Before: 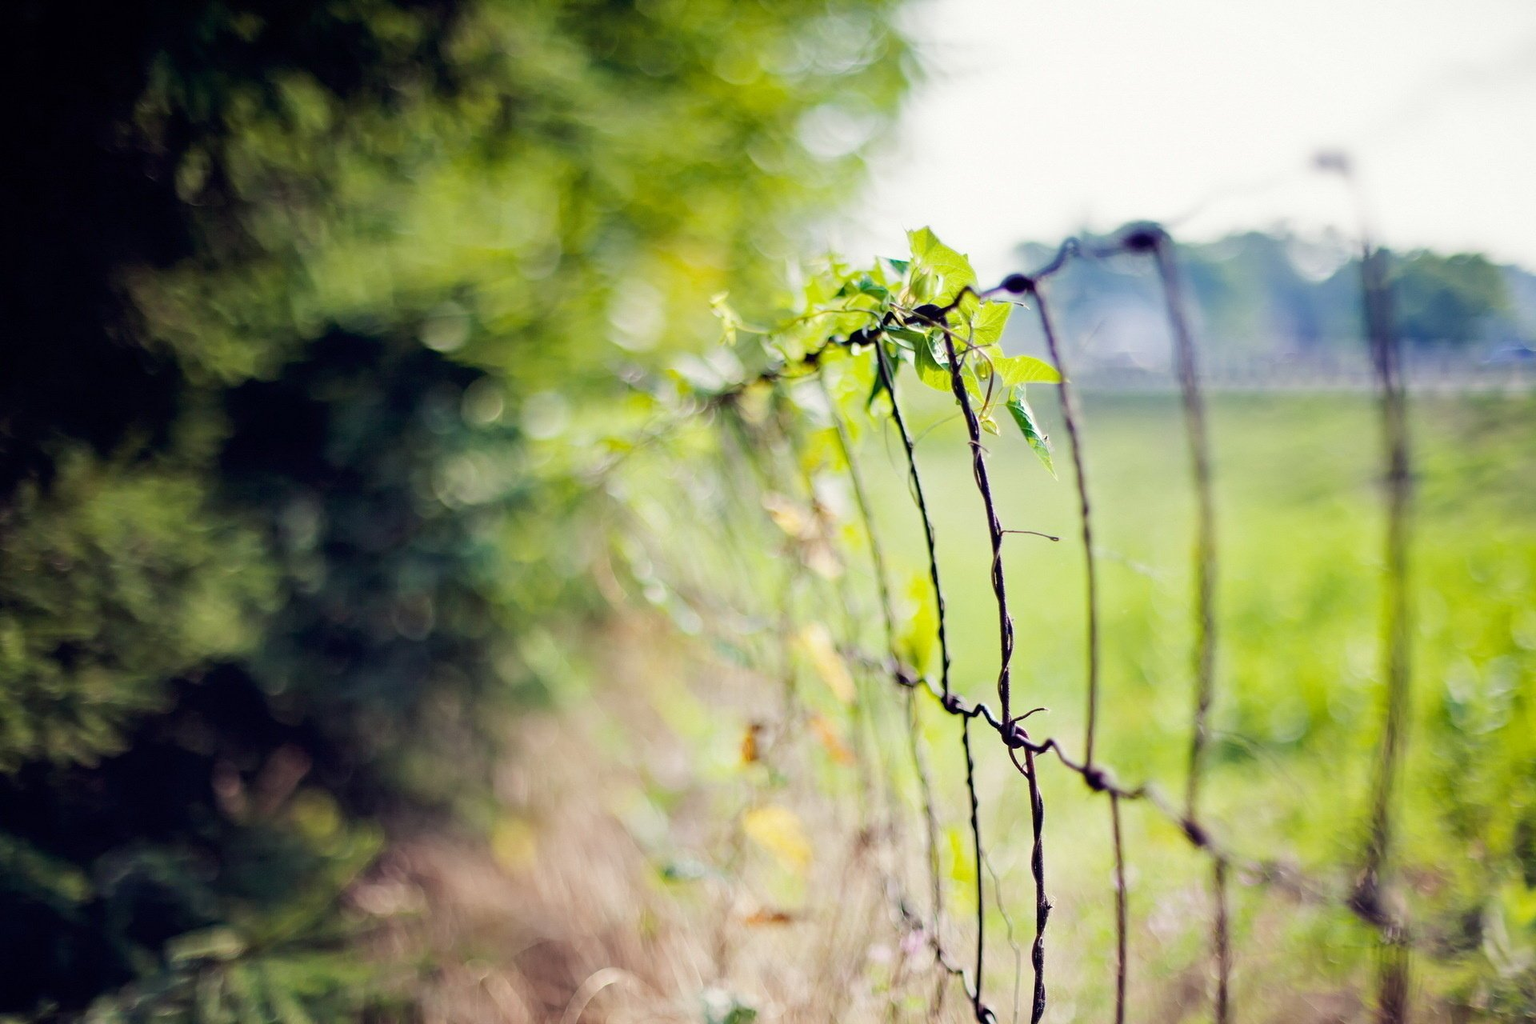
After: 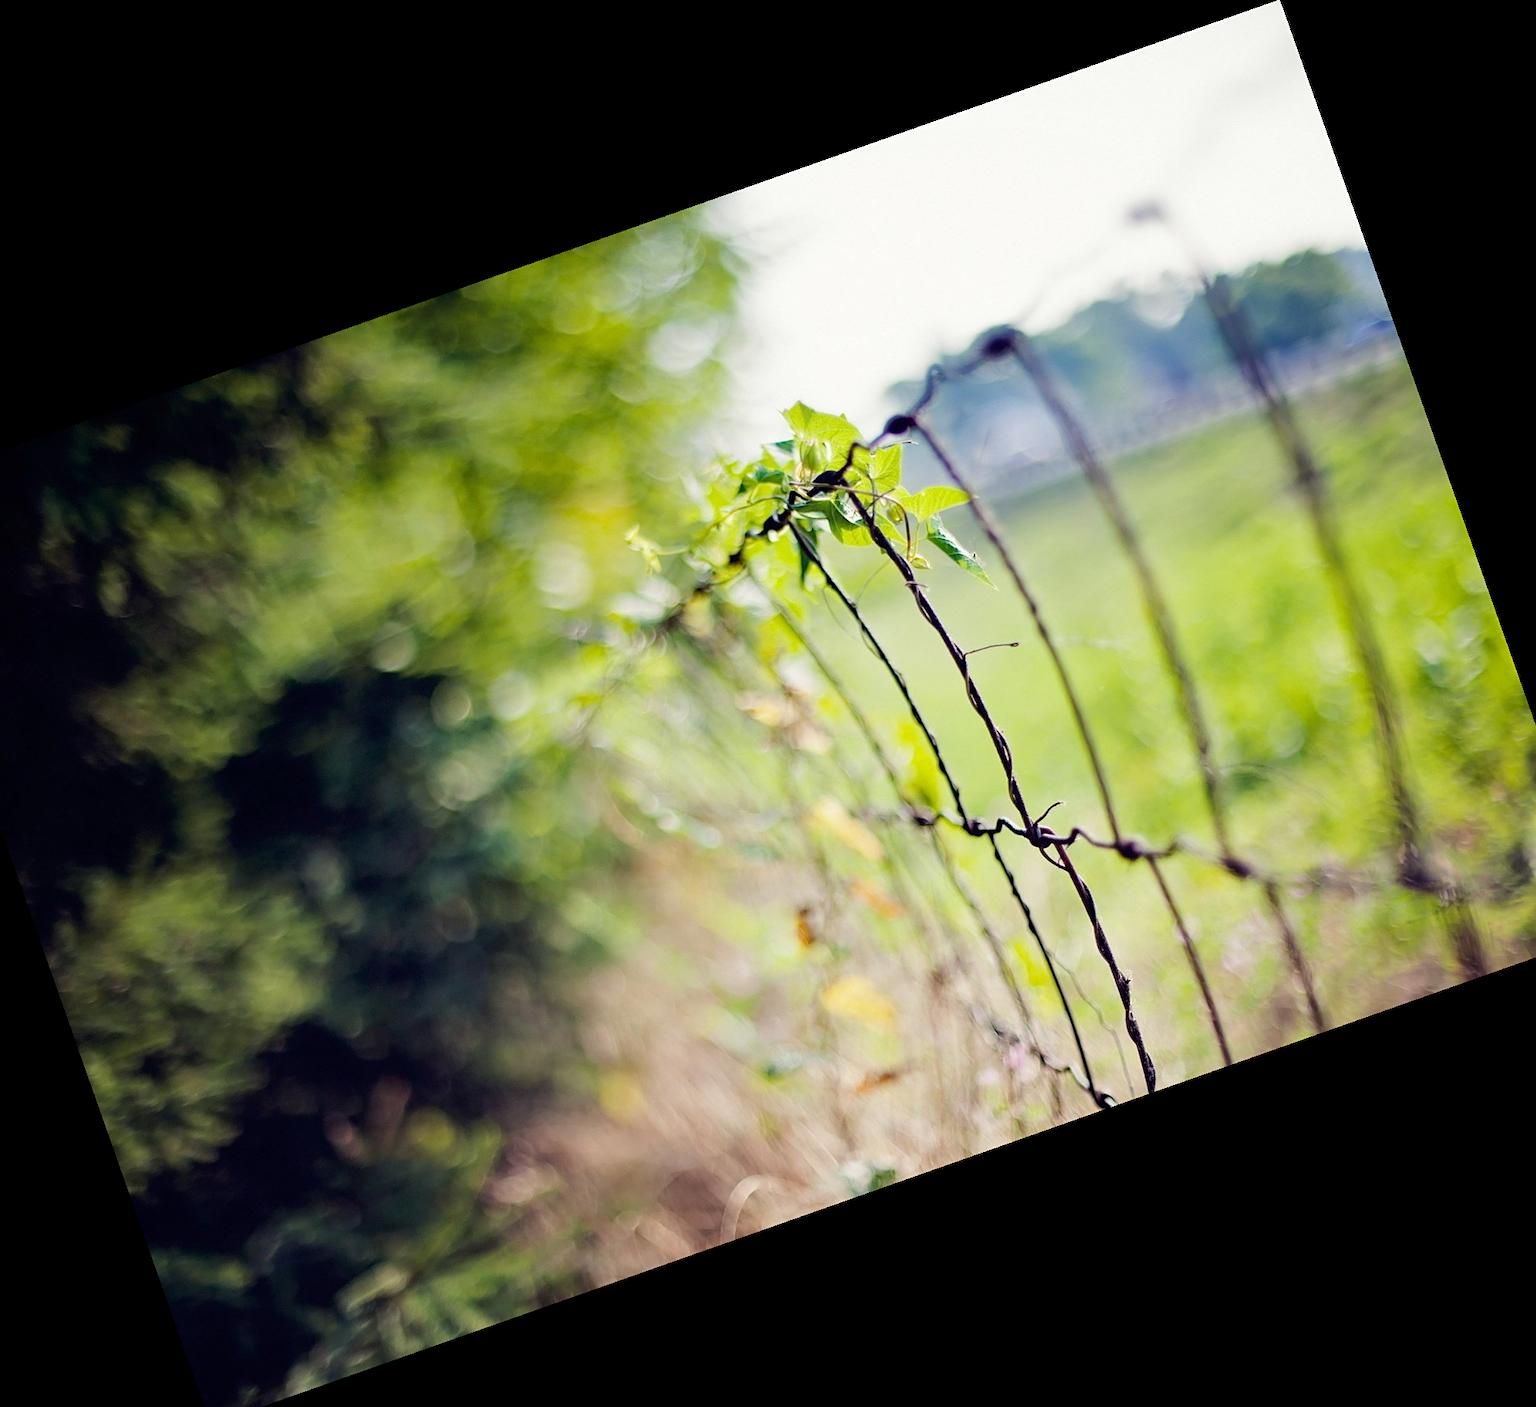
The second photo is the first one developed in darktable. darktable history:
crop and rotate: angle 19.43°, left 6.812%, right 4.125%, bottom 1.087%
sharpen: amount 0.2
